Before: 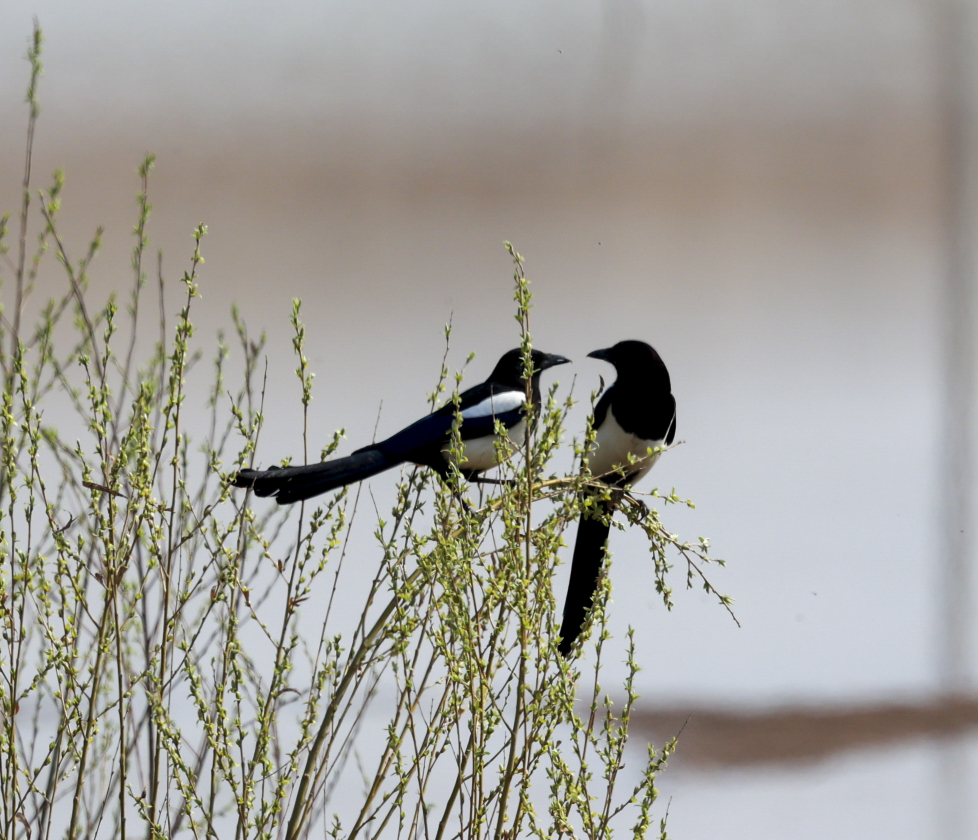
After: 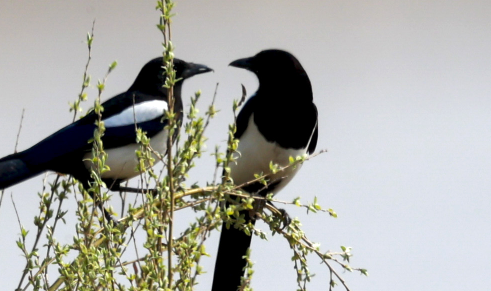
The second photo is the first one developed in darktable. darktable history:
exposure: exposure 0.3 EV, compensate highlight preservation false
crop: left 36.607%, top 34.735%, right 13.146%, bottom 30.611%
